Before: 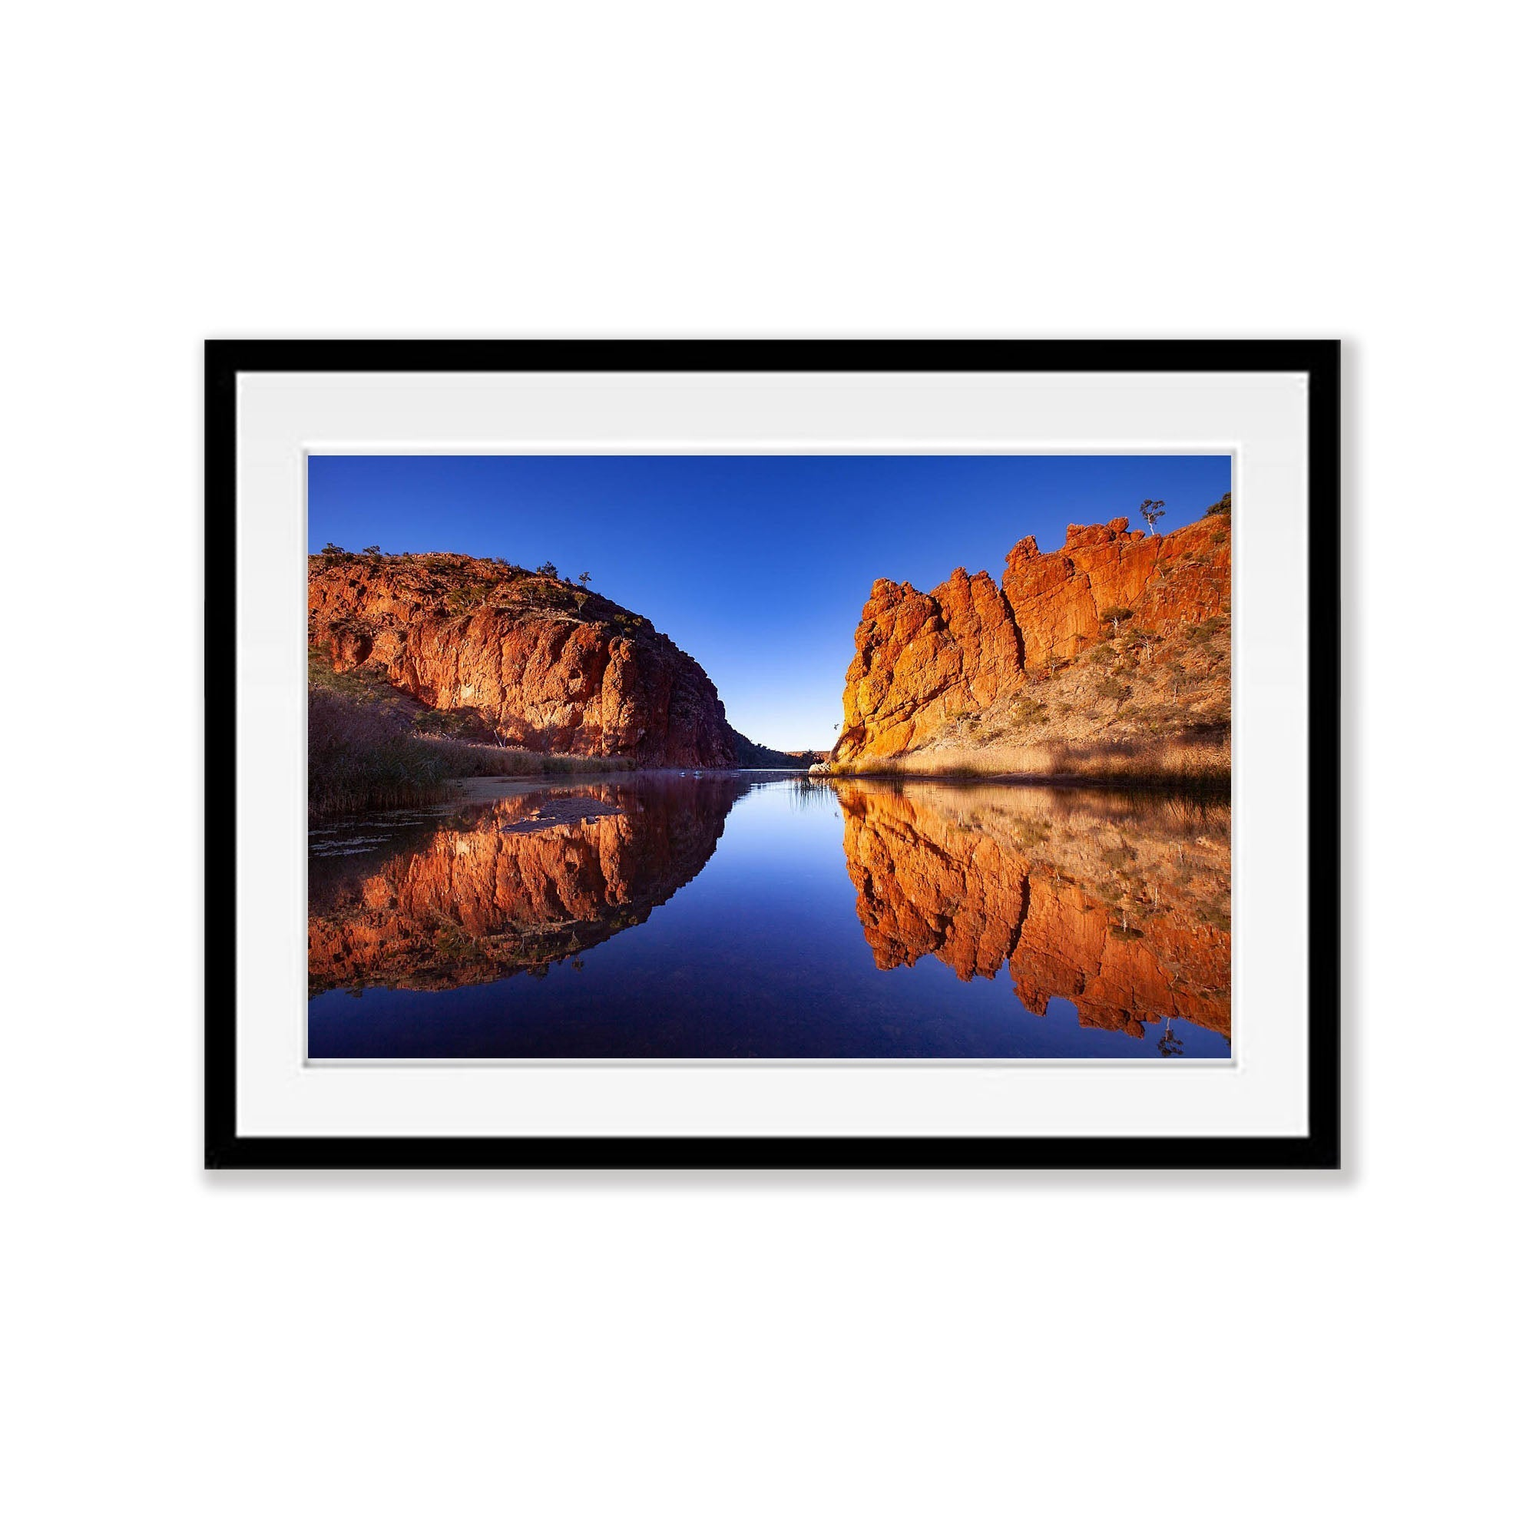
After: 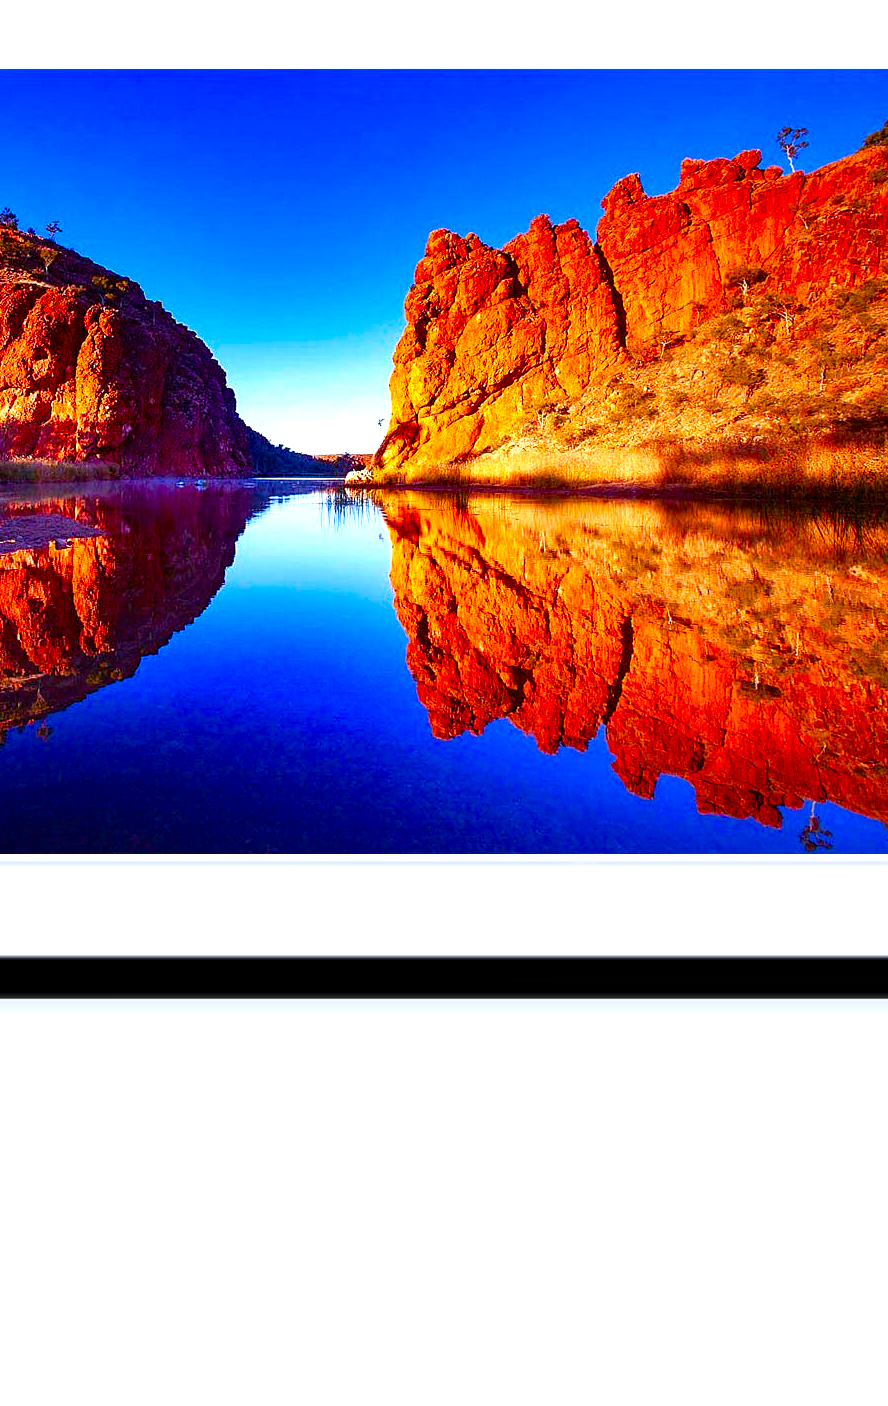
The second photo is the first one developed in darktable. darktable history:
crop: left 35.432%, top 26.233%, right 20.145%, bottom 3.432%
local contrast: highlights 100%, shadows 100%, detail 120%, midtone range 0.2
color balance rgb: linear chroma grading › shadows -2.2%, linear chroma grading › highlights -15%, linear chroma grading › global chroma -10%, linear chroma grading › mid-tones -10%, perceptual saturation grading › global saturation 45%, perceptual saturation grading › highlights -50%, perceptual saturation grading › shadows 30%, perceptual brilliance grading › global brilliance 18%, global vibrance 45%
contrast brightness saturation: saturation 0.5
white balance: red 0.974, blue 1.044
